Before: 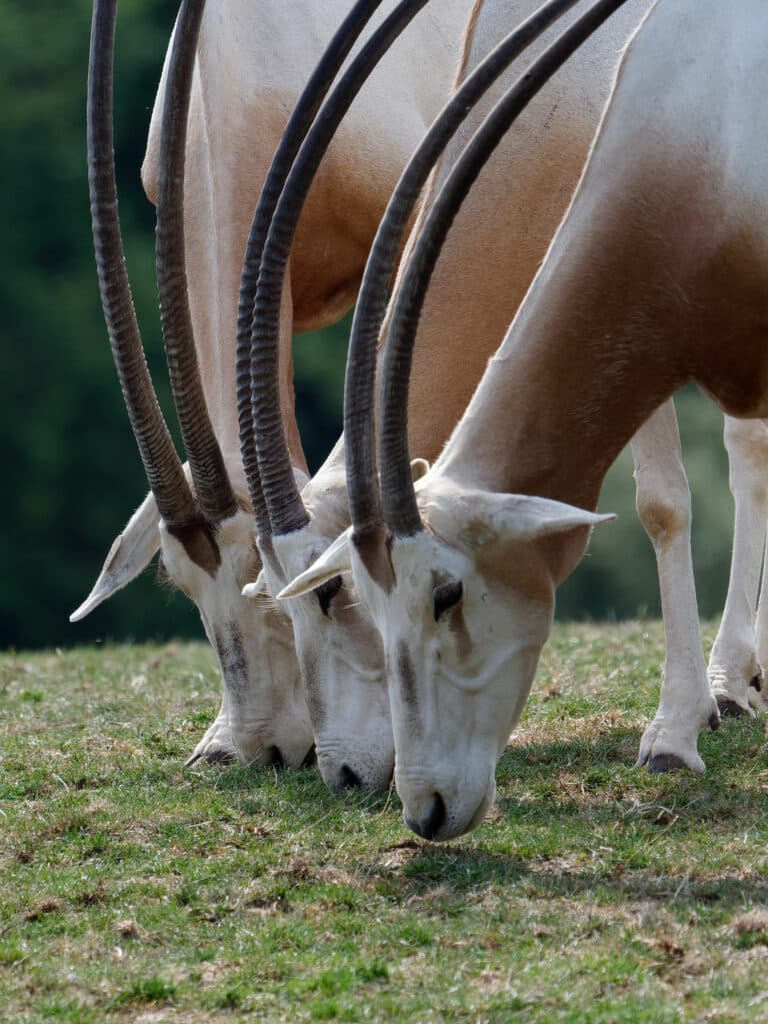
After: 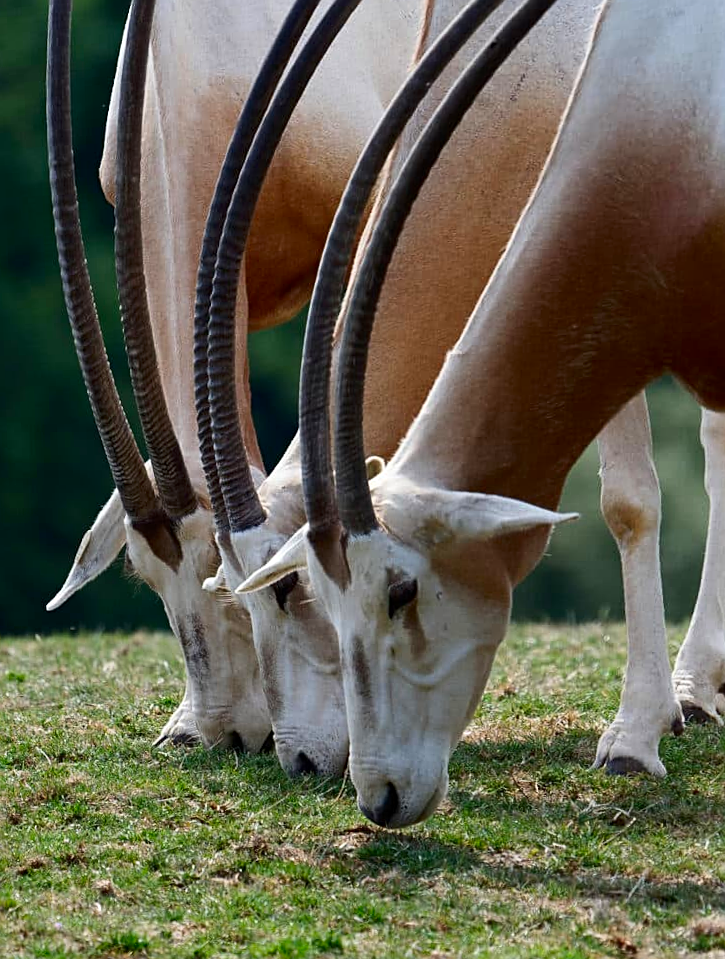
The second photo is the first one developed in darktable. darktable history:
rotate and perspective: rotation 0.062°, lens shift (vertical) 0.115, lens shift (horizontal) -0.133, crop left 0.047, crop right 0.94, crop top 0.061, crop bottom 0.94
contrast brightness saturation: contrast 0.16, saturation 0.32
sharpen: on, module defaults
